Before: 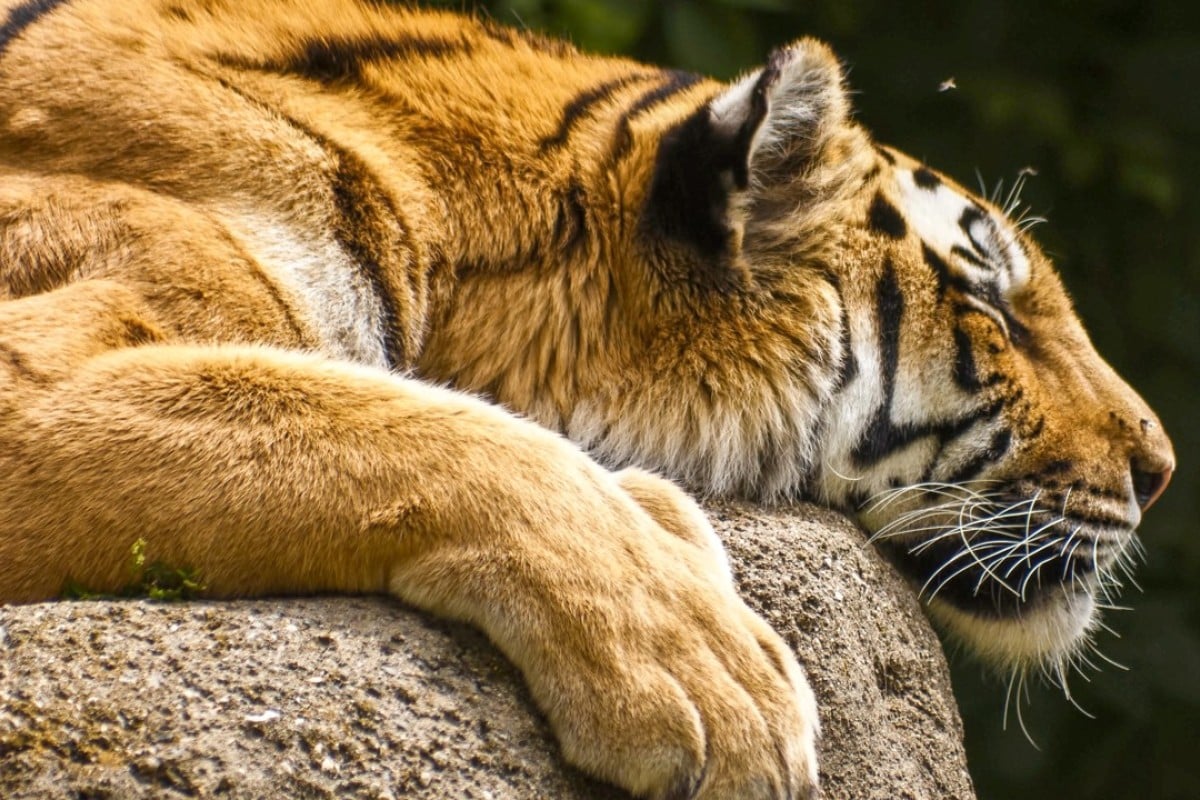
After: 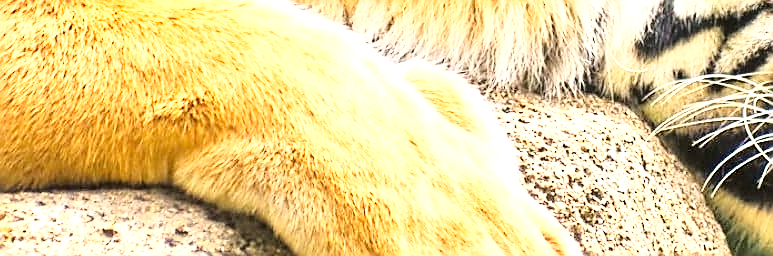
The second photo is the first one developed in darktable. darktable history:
crop: left 18.063%, top 51.097%, right 17.46%, bottom 16.823%
sharpen: radius 1.379, amount 1.232, threshold 0.682
exposure: black level correction 0, exposure 1.536 EV, compensate exposure bias true, compensate highlight preservation false
base curve: curves: ch0 [(0, 0) (0.028, 0.03) (0.121, 0.232) (0.46, 0.748) (0.859, 0.968) (1, 1)]
